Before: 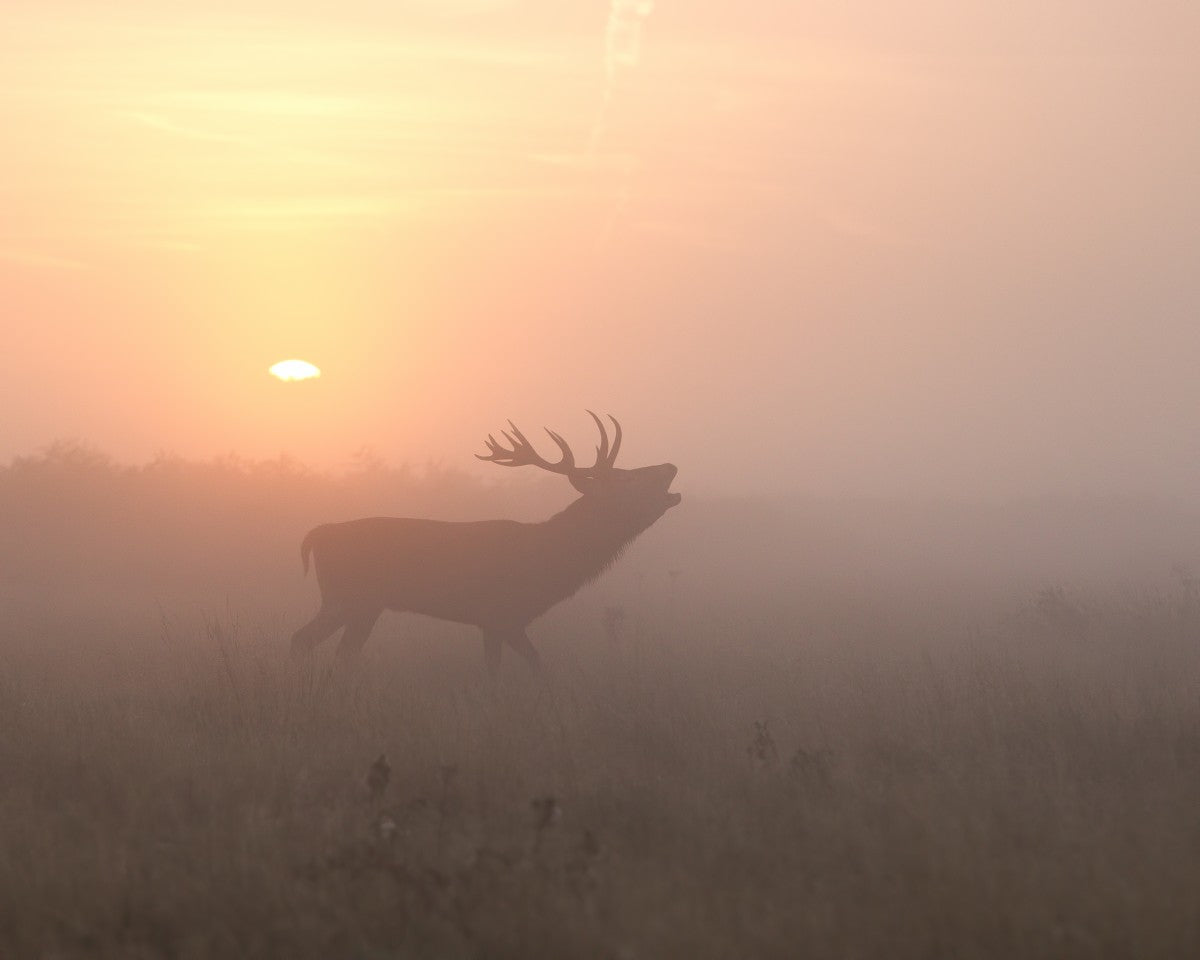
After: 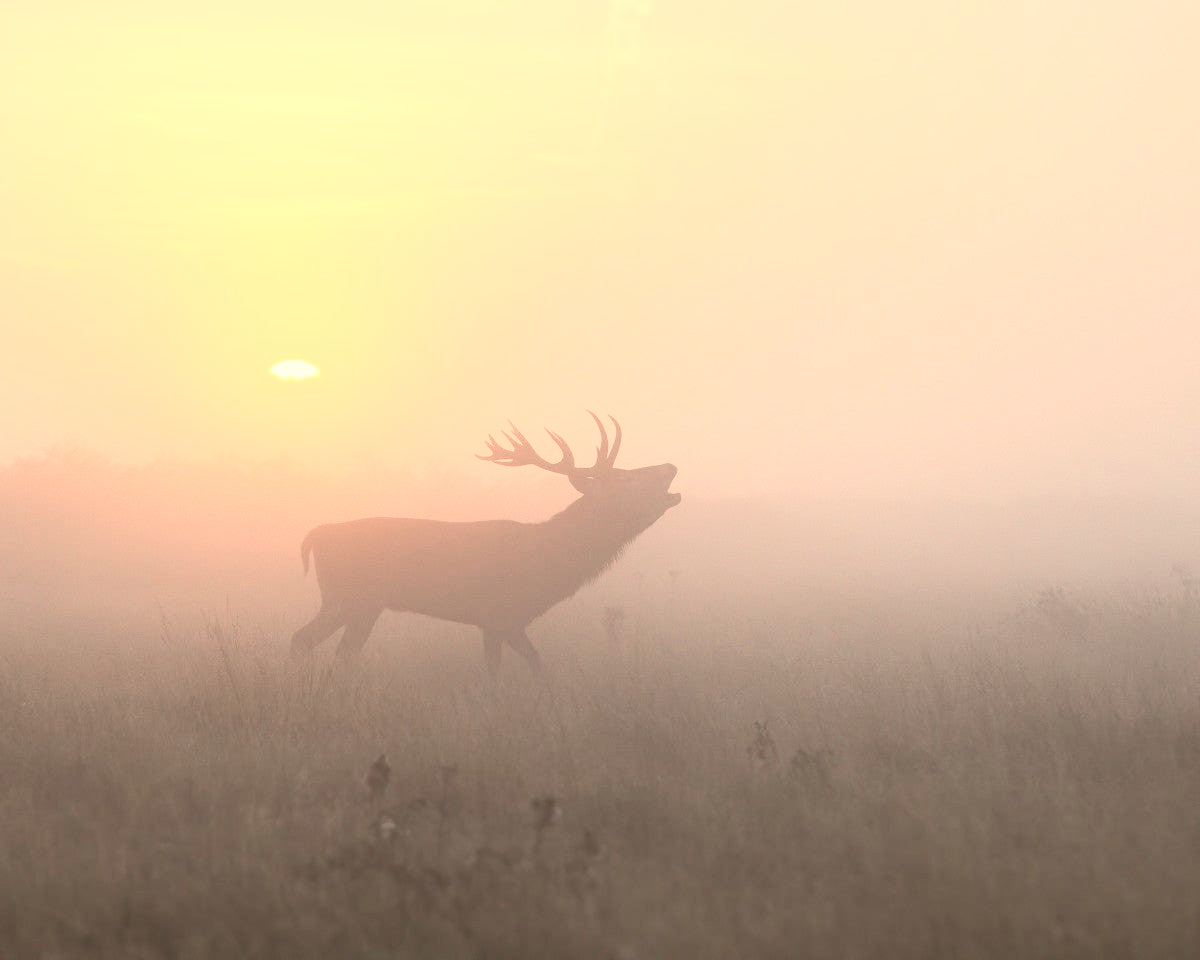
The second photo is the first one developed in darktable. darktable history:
white balance: red 1.029, blue 0.92
contrast brightness saturation: contrast 0.39, brightness 0.53
